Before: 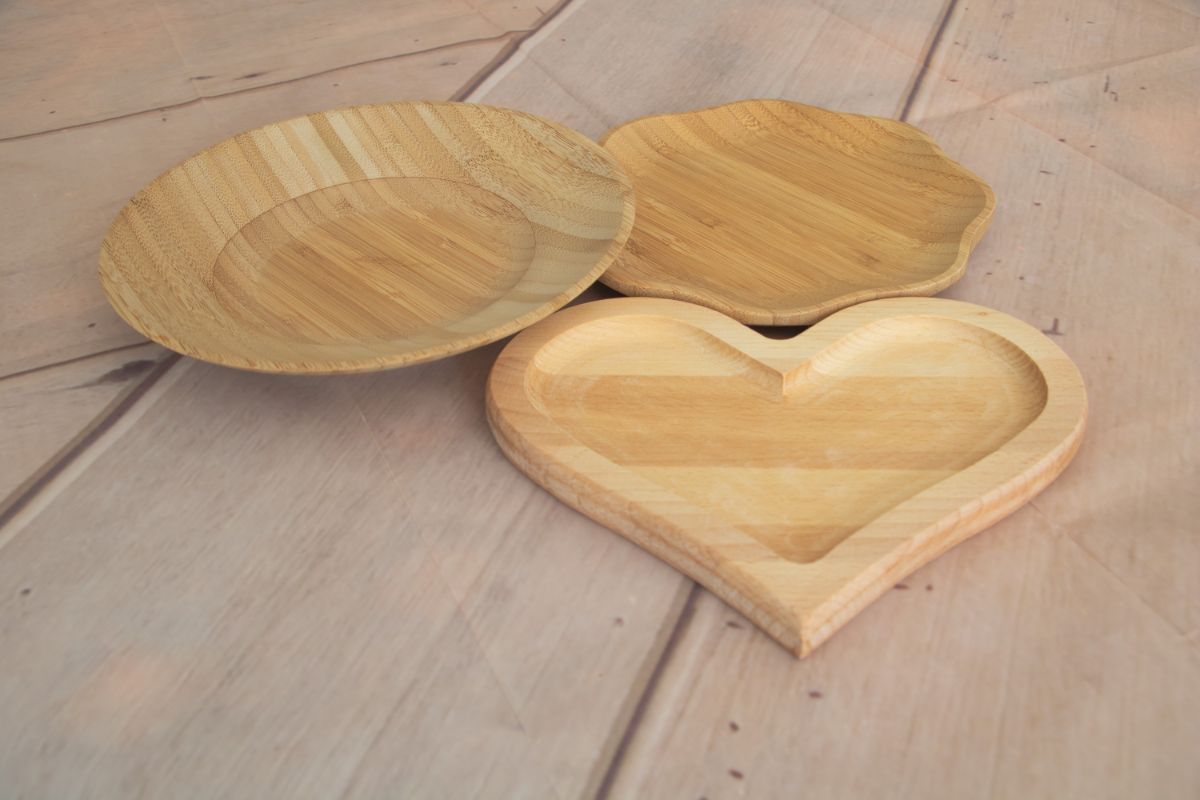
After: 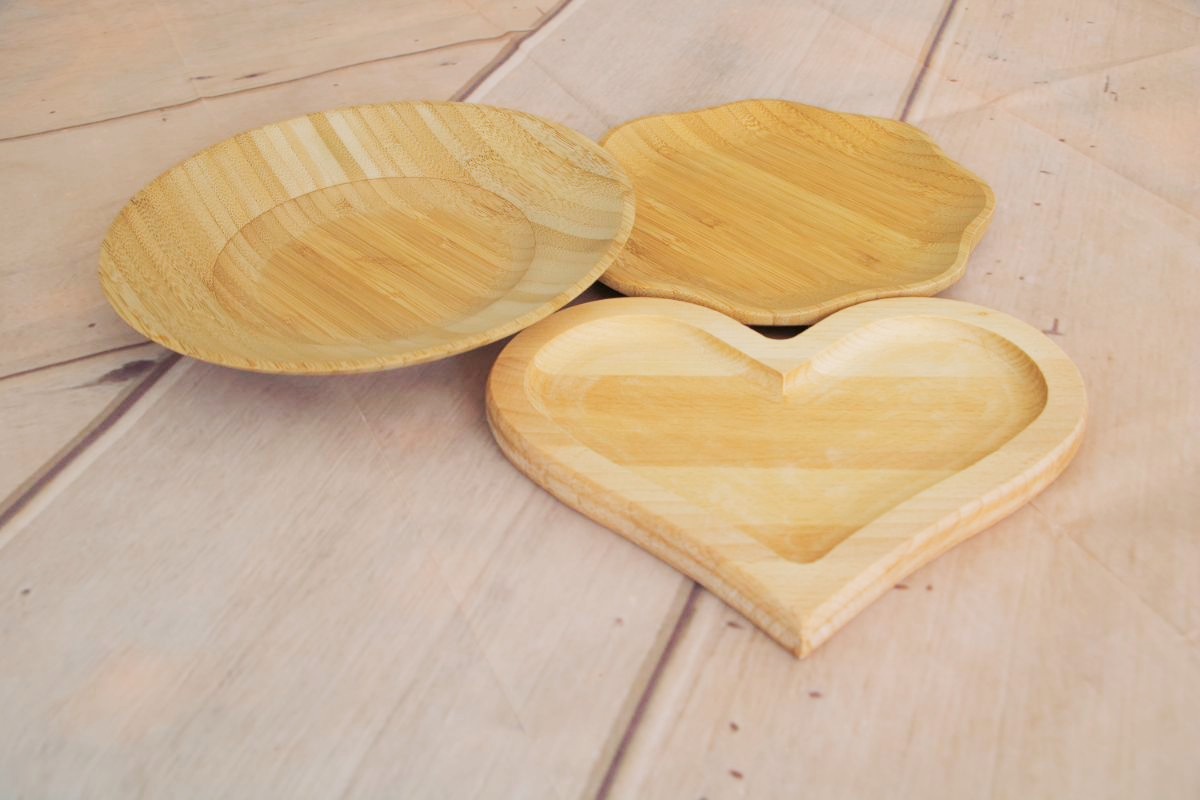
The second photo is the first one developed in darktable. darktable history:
tone curve: curves: ch0 [(0, 0) (0.003, 0.003) (0.011, 0.011) (0.025, 0.025) (0.044, 0.044) (0.069, 0.068) (0.1, 0.098) (0.136, 0.134) (0.177, 0.175) (0.224, 0.221) (0.277, 0.273) (0.335, 0.33) (0.399, 0.393) (0.468, 0.461) (0.543, 0.546) (0.623, 0.625) (0.709, 0.711) (0.801, 0.802) (0.898, 0.898) (1, 1)], preserve colors none
color look up table: target L [96.84, 94, 93.12, 89.35, 86.2, 86.97, 77.94, 72.81, 68.89, 53.09, 48.44, 57.06, 26.61, 14.9, 200, 82.65, 75.21, 70.65, 72.79, 65.16, 60.99, 64.01, 53.5, 51.2, 47, 33.08, 18.22, 11.27, 90.05, 86.74, 76.72, 79.81, 73.94, 70.72, 59.28, 59.22, 64.63, 44.73, 49.52, 49.02, 29.75, 30.19, 22.08, 3.489, 90.51, 81.34, 65.45, 57.45, 29.79], target a [-0.261, -12.76, -13.91, -23.51, -45.1, -7.073, -15.16, -5.607, -44.68, -50.06, -23.14, -39.5, -31.01, -18.34, 0, 19.46, 16.93, 45.76, 18.66, 52.81, 74.16, 19.69, 79.94, 34.09, 68.55, 55.67, 37.03, 5.493, 18.13, 6.778, 37.92, 34.34, 11.89, 19.7, -0.463, 81.02, 9.578, 62.46, 58.59, 69.56, 34.31, 47.91, 33.15, 12.79, -36.58, -17.7, -35.51, -23.5, -1.331], target b [0.964, 36.86, 11.18, 21, 27.8, 26.4, 4.842, 73.13, 13.25, 39.09, 41.22, 0.259, 25.61, 4.846, 0, 16.39, 77.14, 17.38, 9.051, 61.66, -9.396, 38.28, 39.53, 59.7, 61.52, 24.23, 27.8, 12.33, -12.47, -3.475, -4.878, -27.94, -32.13, -16.71, -1.336, -35.75, -50.74, -18.66, -45, -64.06, -21.27, -83.57, -70.42, -8.371, -9.231, -20.65, -17.48, -29.62, -38.83], num patches 49
